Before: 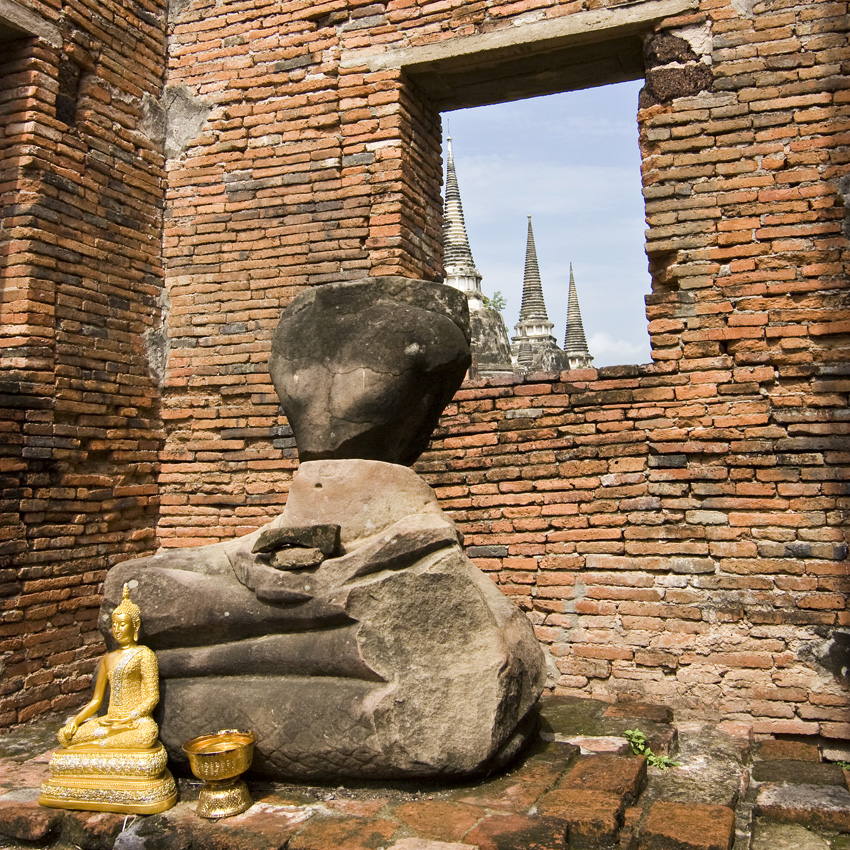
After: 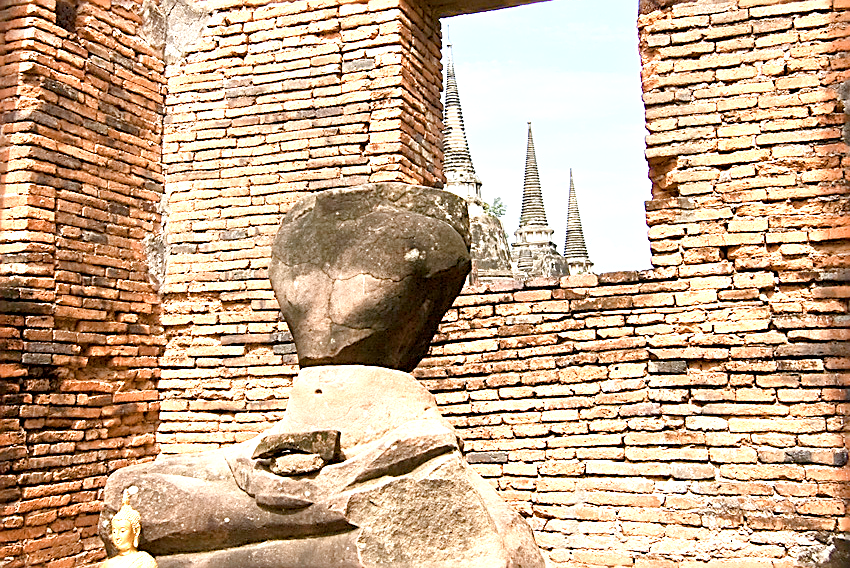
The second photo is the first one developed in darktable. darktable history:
crop: top 11.152%, bottom 21.914%
exposure: black level correction 0, exposure 1.125 EV, compensate highlight preservation false
sharpen: amount 0.905
color balance rgb: perceptual saturation grading › global saturation 0.719%, perceptual saturation grading › highlights -25.029%, perceptual saturation grading › shadows 29.767%, contrast -20.109%
color zones: curves: ch0 [(0.018, 0.548) (0.197, 0.654) (0.425, 0.447) (0.605, 0.658) (0.732, 0.579)]; ch1 [(0.105, 0.531) (0.224, 0.531) (0.386, 0.39) (0.618, 0.456) (0.732, 0.456) (0.956, 0.421)]; ch2 [(0.039, 0.583) (0.215, 0.465) (0.399, 0.544) (0.465, 0.548) (0.614, 0.447) (0.724, 0.43) (0.882, 0.623) (0.956, 0.632)]
